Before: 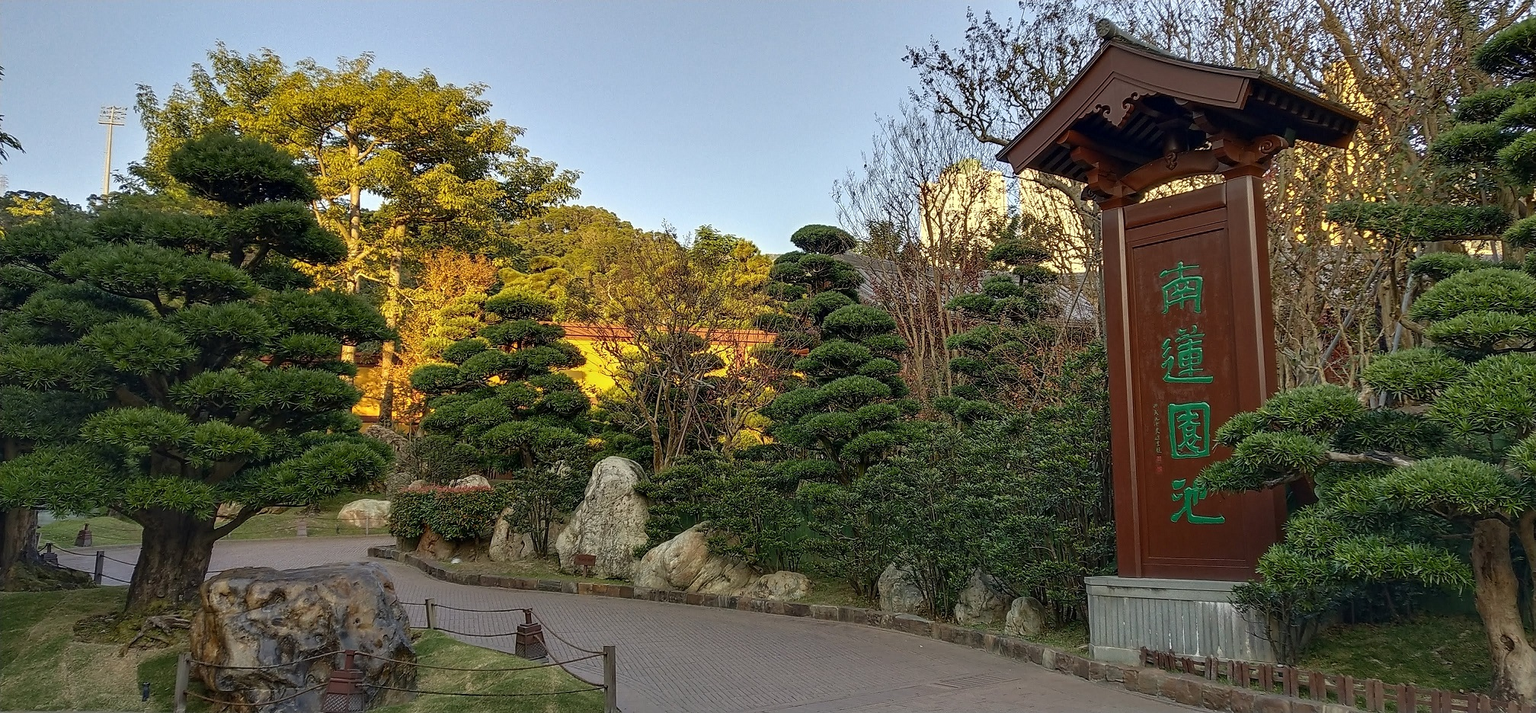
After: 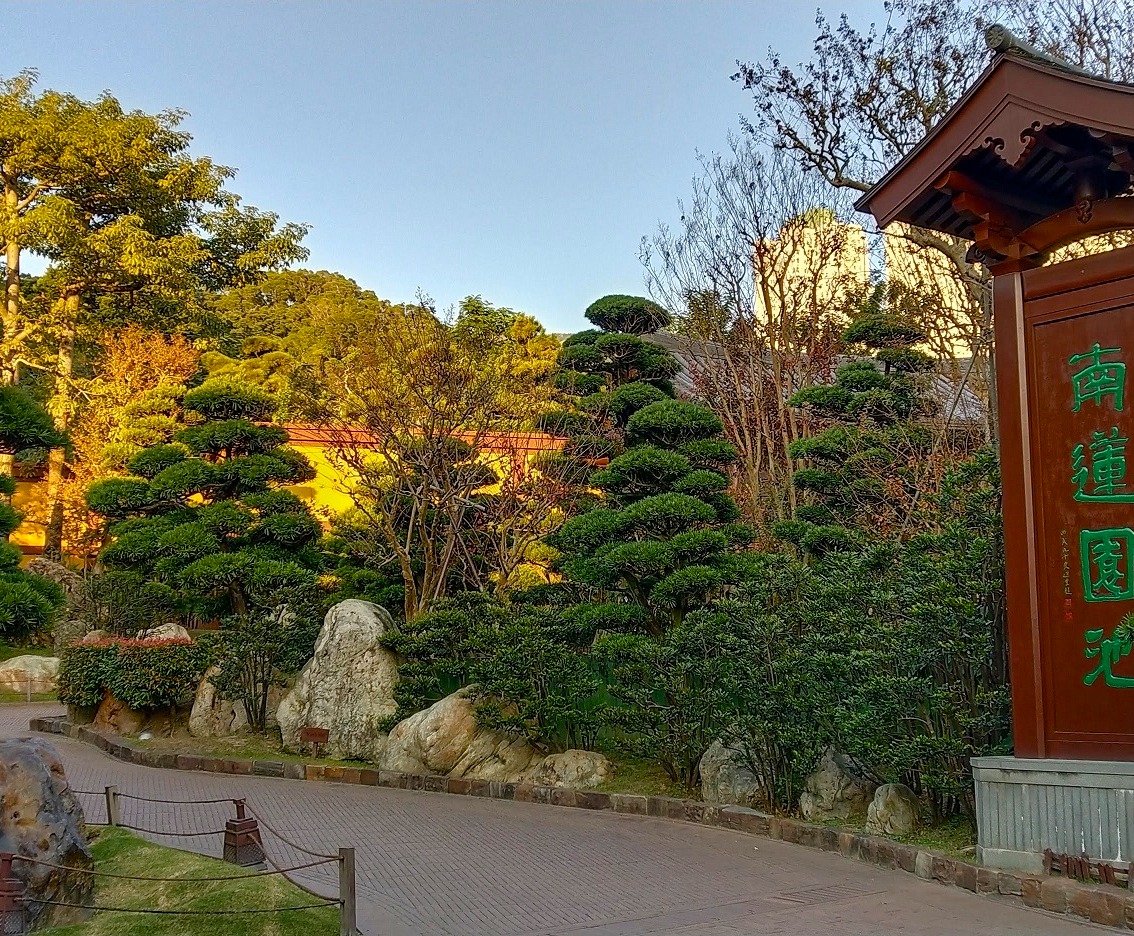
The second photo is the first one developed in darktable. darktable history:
color balance rgb: perceptual saturation grading › global saturation 20%, perceptual saturation grading › highlights -25%, perceptual saturation grading › shadows 25%
crop and rotate: left 22.516%, right 21.234%
